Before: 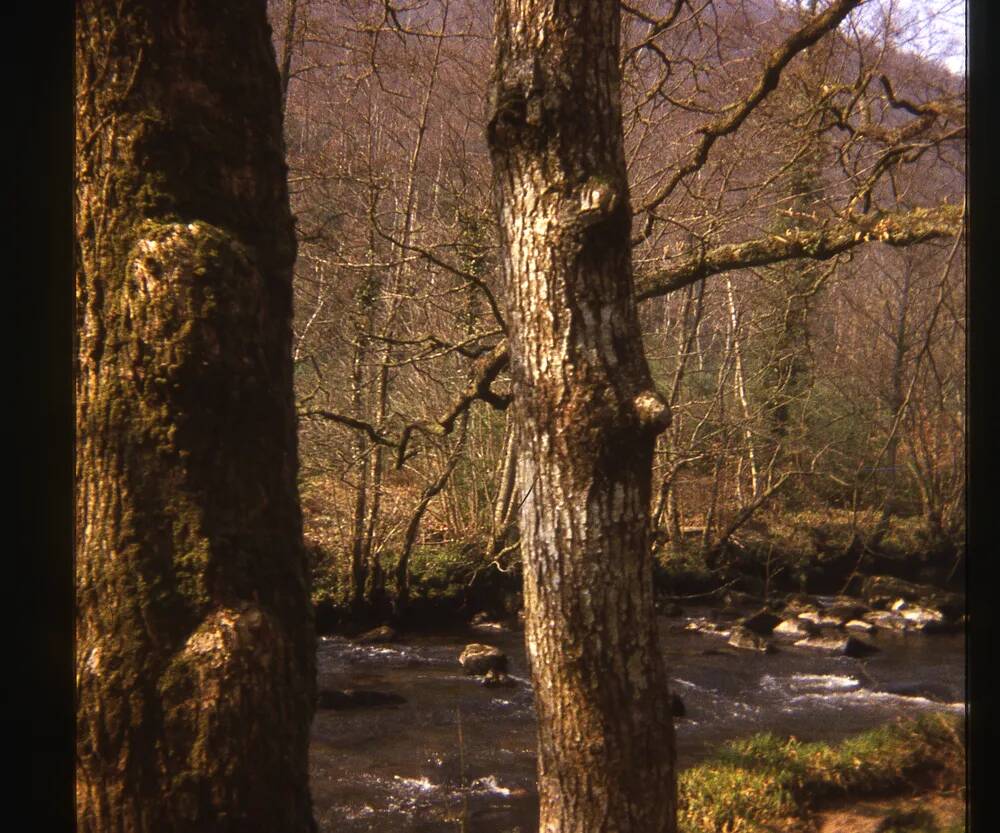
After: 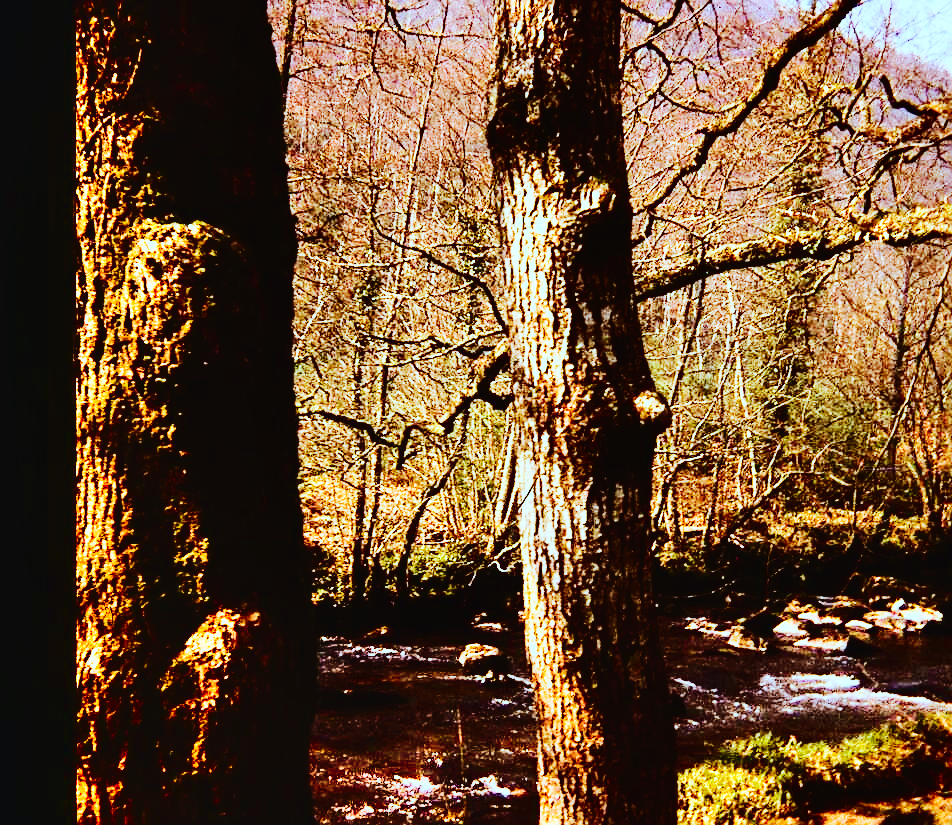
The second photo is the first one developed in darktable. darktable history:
tone curve: curves: ch0 [(0, 0.014) (0.12, 0.096) (0.386, 0.49) (0.54, 0.684) (0.751, 0.855) (0.89, 0.943) (0.998, 0.989)]; ch1 [(0, 0) (0.133, 0.099) (0.437, 0.41) (0.5, 0.5) (0.517, 0.536) (0.548, 0.575) (0.582, 0.639) (0.627, 0.692) (0.836, 0.868) (1, 1)]; ch2 [(0, 0) (0.374, 0.341) (0.456, 0.443) (0.478, 0.49) (0.501, 0.5) (0.528, 0.538) (0.55, 0.6) (0.572, 0.633) (0.702, 0.775) (1, 1)]
contrast brightness saturation: contrast 0.145
shadows and highlights: low approximation 0.01, soften with gaussian
base curve: curves: ch0 [(0, 0) (0.036, 0.01) (0.123, 0.254) (0.258, 0.504) (0.507, 0.748) (1, 1)], preserve colors none
sharpen: on, module defaults
color correction: highlights a* -10.44, highlights b* -18.95
crop: right 4.008%, bottom 0.039%
